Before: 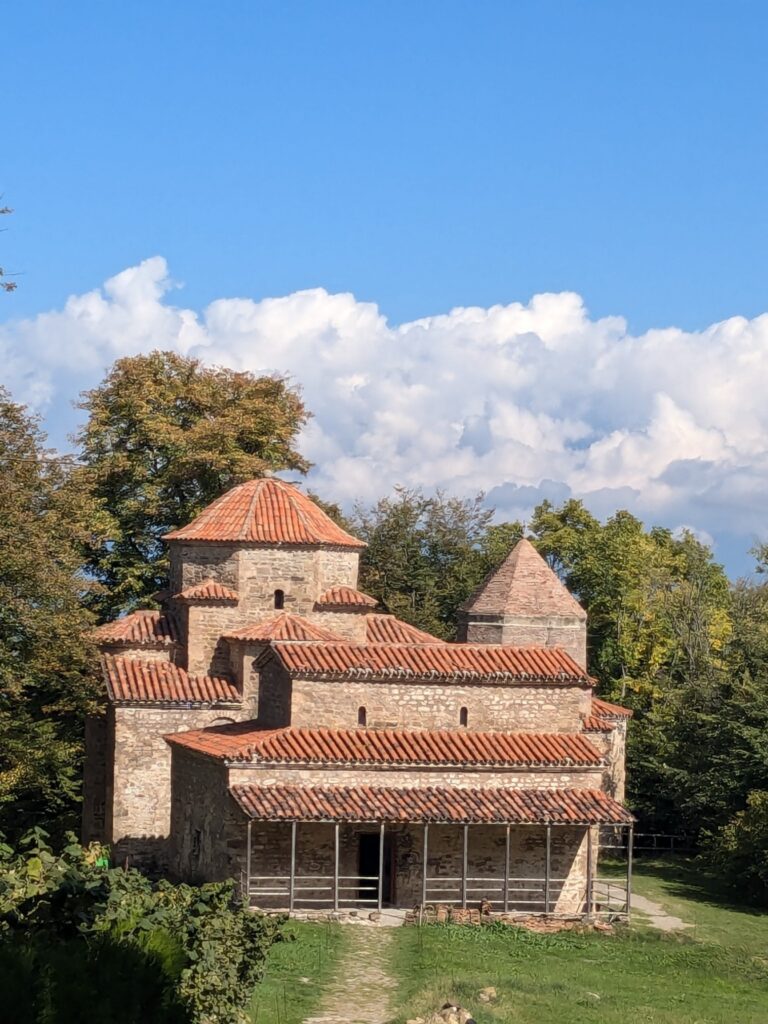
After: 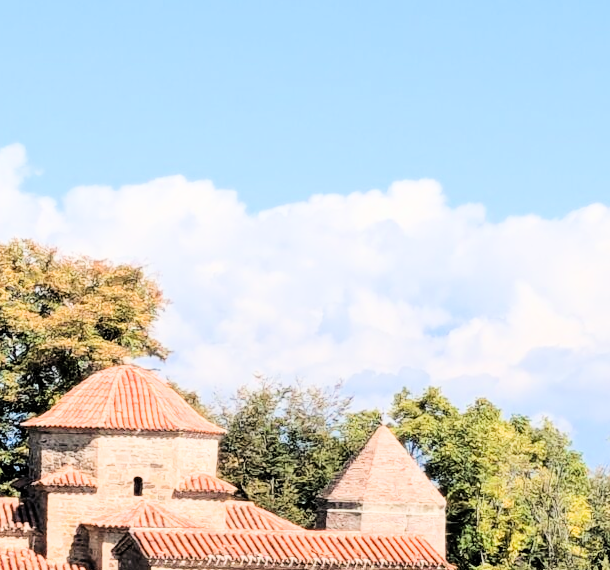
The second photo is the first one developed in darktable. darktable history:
tone curve: curves: ch0 [(0, 0) (0.004, 0.001) (0.133, 0.112) (0.325, 0.362) (0.832, 0.893) (1, 1)], color space Lab, linked channels, preserve colors none
filmic rgb: black relative exposure -5 EV, hardness 2.88, contrast 1.3
crop: left 18.38%, top 11.092%, right 2.134%, bottom 33.217%
exposure: black level correction 0, exposure 1.1 EV, compensate exposure bias true, compensate highlight preservation false
